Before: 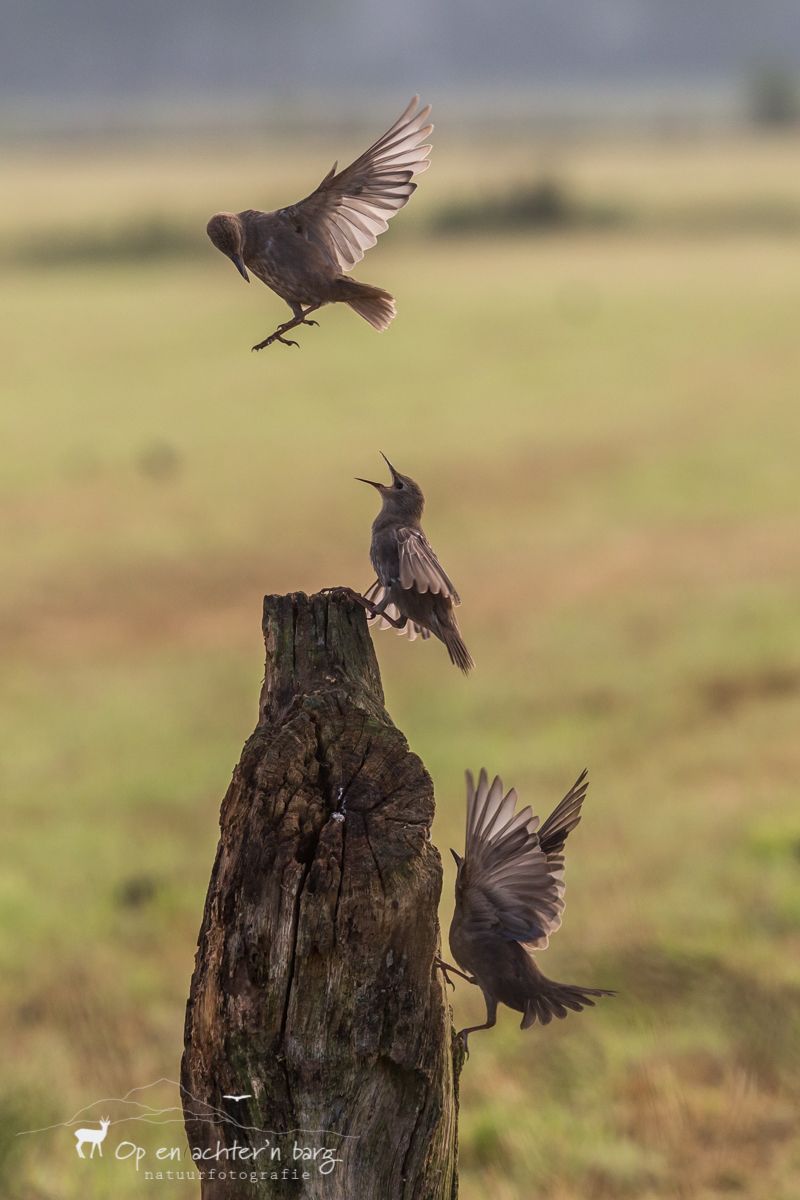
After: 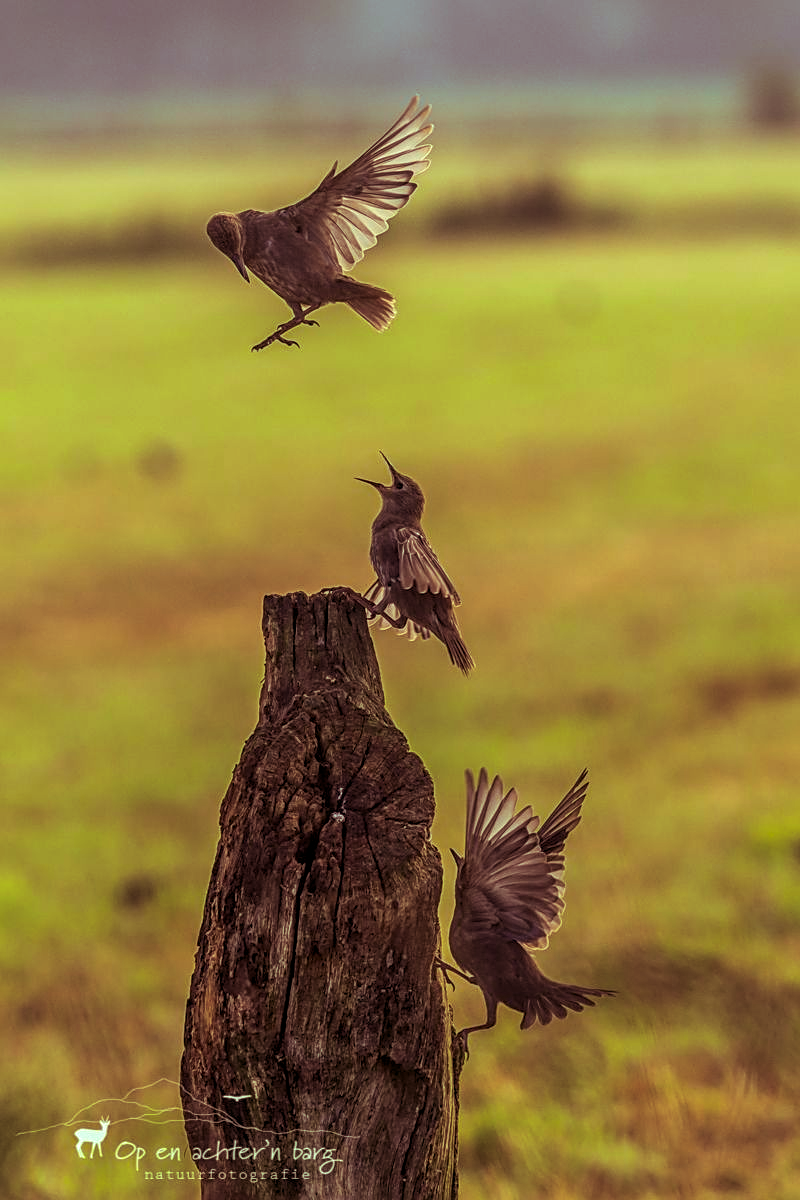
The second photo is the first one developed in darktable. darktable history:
sharpen: on, module defaults
tone equalizer: on, module defaults
rotate and perspective: automatic cropping off
local contrast: highlights 0%, shadows 0%, detail 133%
contrast brightness saturation: contrast 0.01, saturation -0.05
color correction: highlights a* -10.77, highlights b* 9.8, saturation 1.72
split-toning: highlights › hue 180°
